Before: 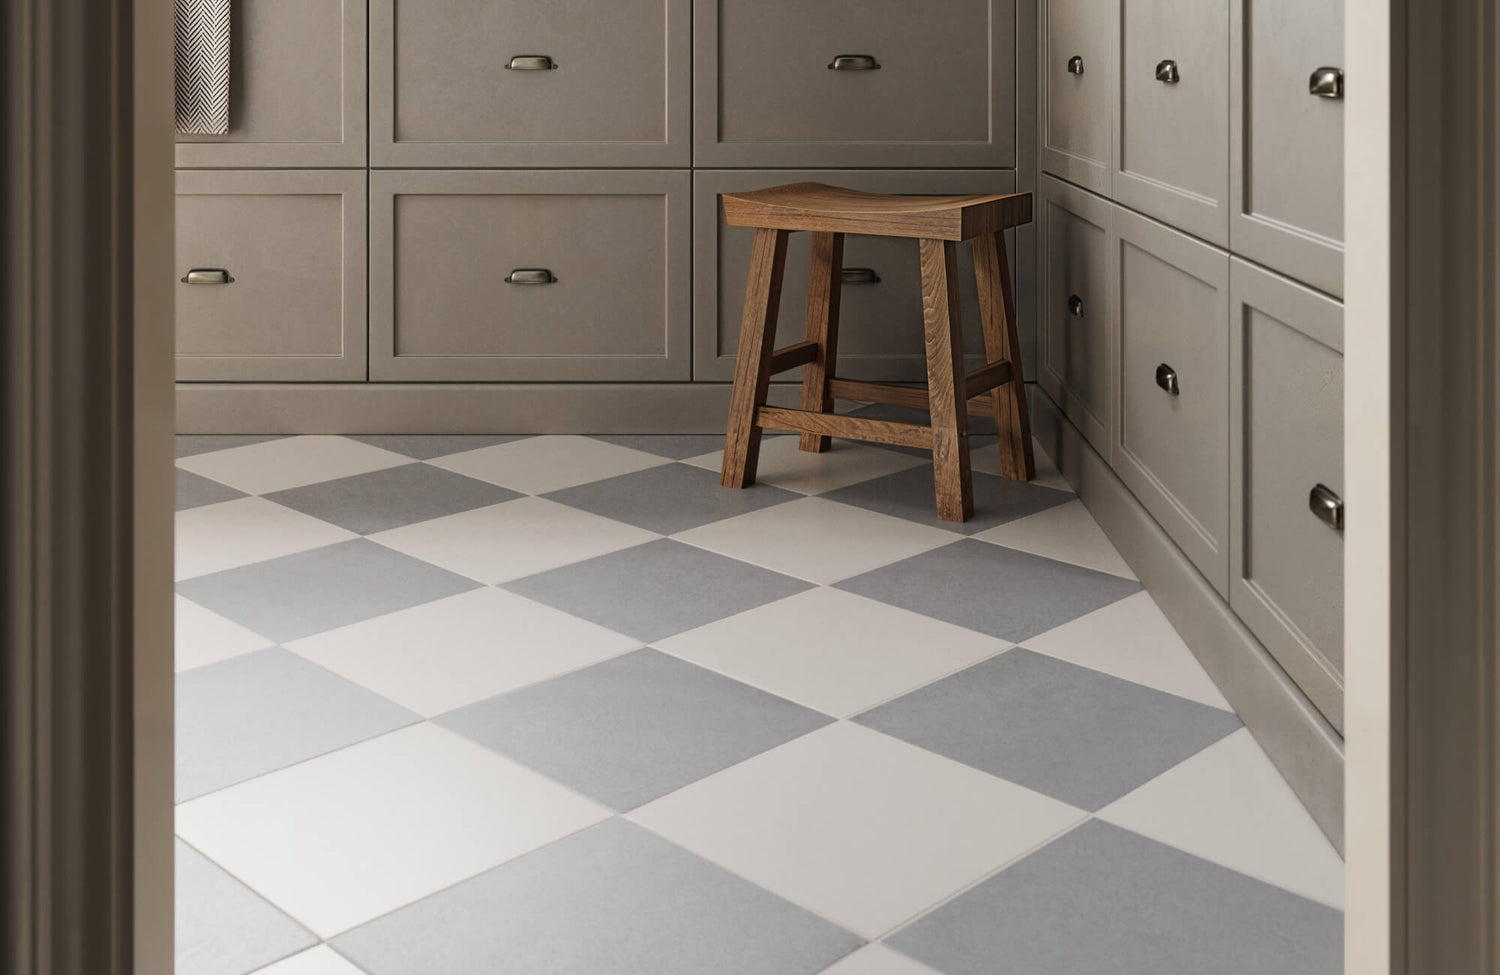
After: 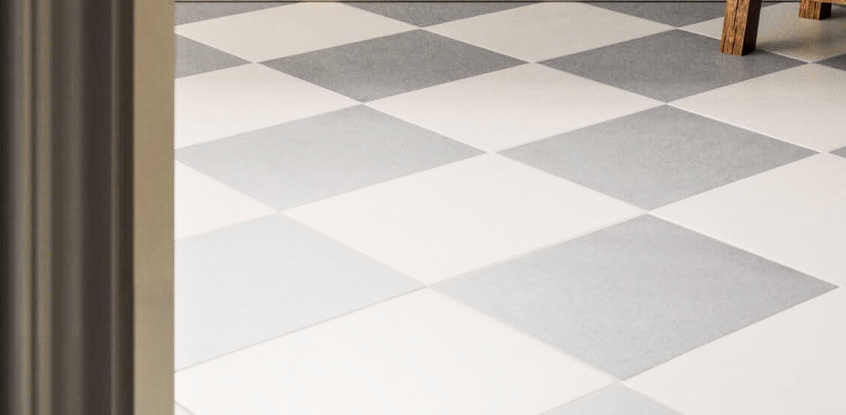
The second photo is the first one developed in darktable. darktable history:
tone curve: curves: ch0 [(0, 0) (0.055, 0.057) (0.258, 0.307) (0.434, 0.543) (0.517, 0.657) (0.745, 0.874) (1, 1)]; ch1 [(0, 0) (0.346, 0.307) (0.418, 0.383) (0.46, 0.439) (0.482, 0.493) (0.502, 0.503) (0.517, 0.514) (0.55, 0.561) (0.588, 0.603) (0.646, 0.688) (1, 1)]; ch2 [(0, 0) (0.346, 0.34) (0.431, 0.45) (0.485, 0.499) (0.5, 0.503) (0.527, 0.525) (0.545, 0.562) (0.679, 0.706) (1, 1)], color space Lab, independent channels, preserve colors none
crop: top 44.483%, right 43.593%, bottom 12.892%
local contrast: on, module defaults
